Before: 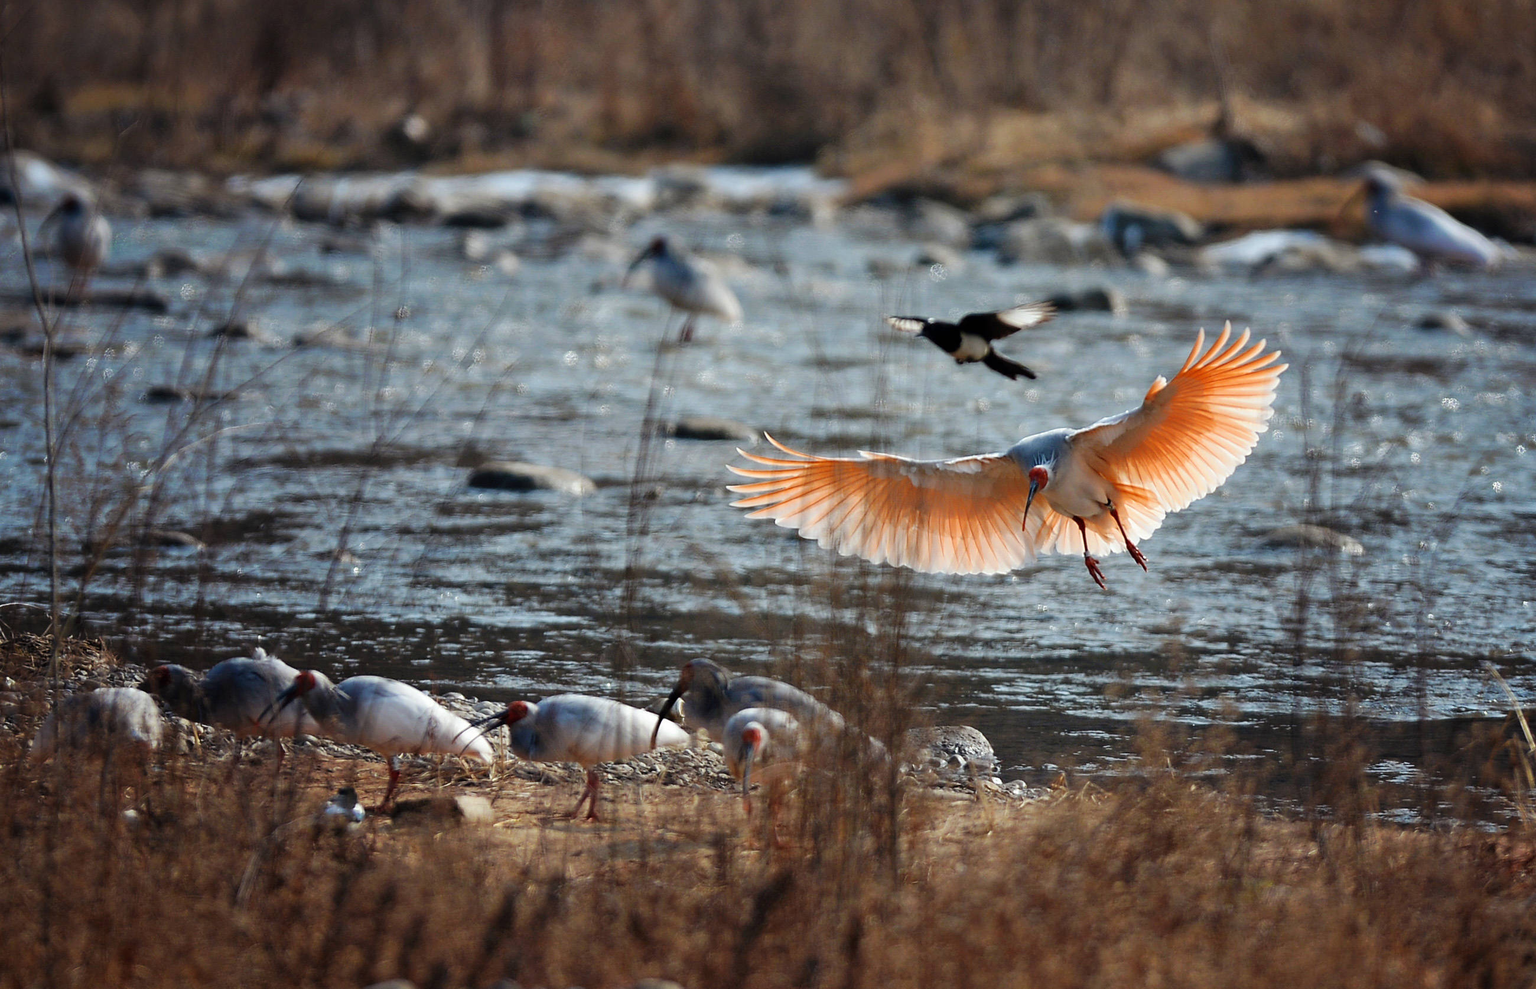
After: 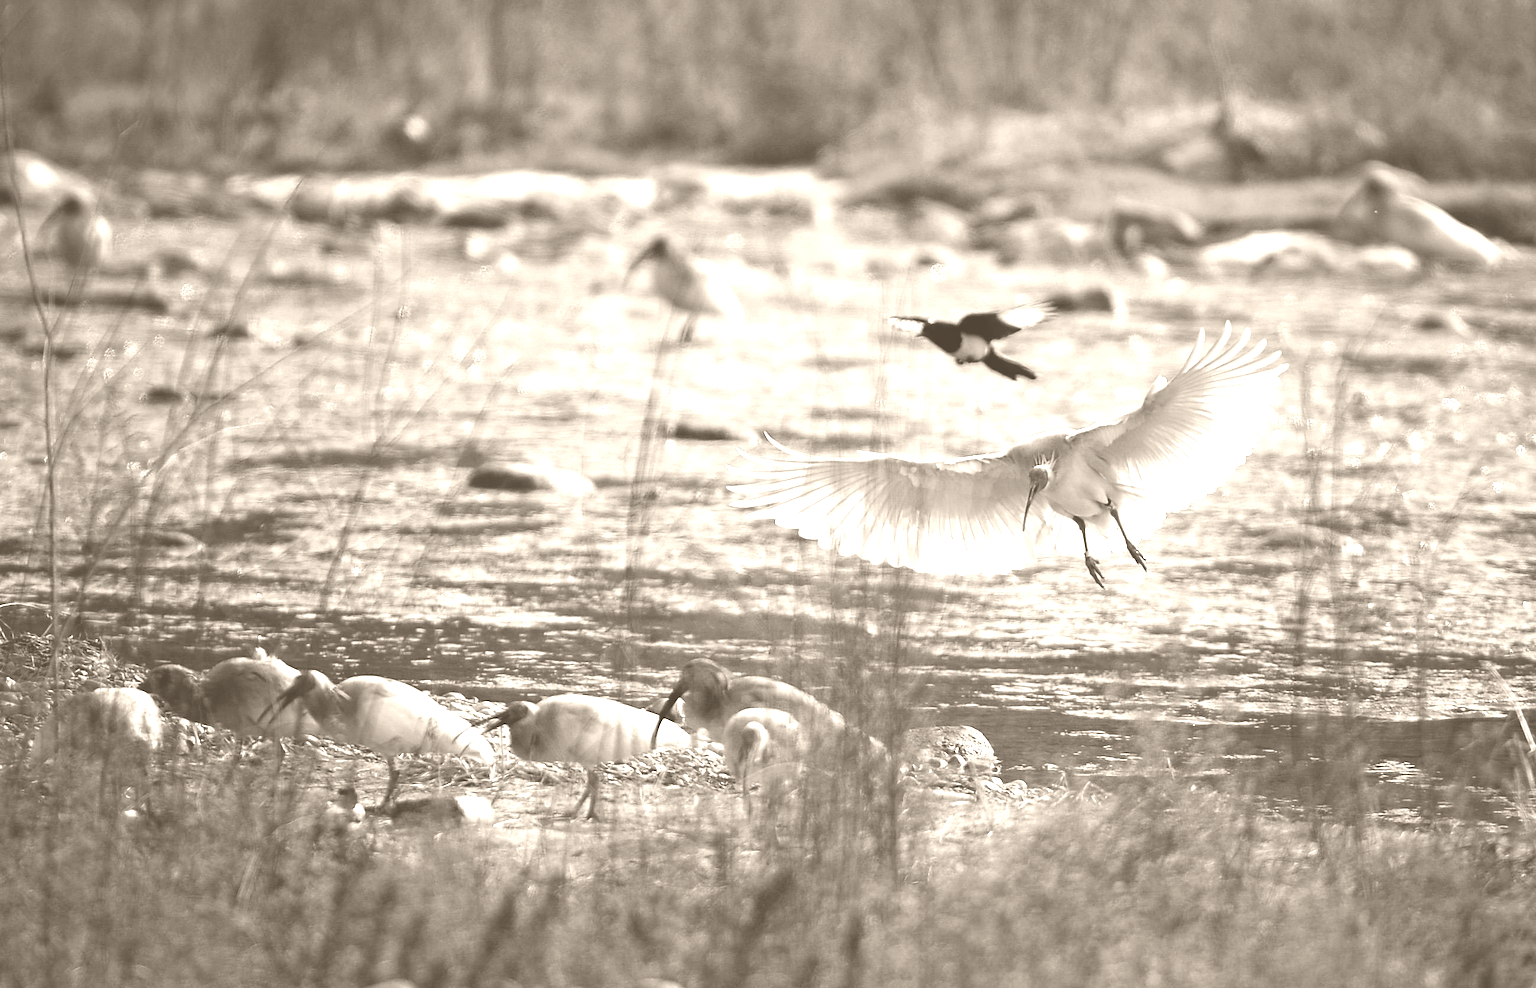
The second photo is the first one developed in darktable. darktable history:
colorize: hue 34.49°, saturation 35.33%, source mix 100%, version 1
exposure: black level correction 0, exposure 0.4 EV, compensate exposure bias true, compensate highlight preservation false
